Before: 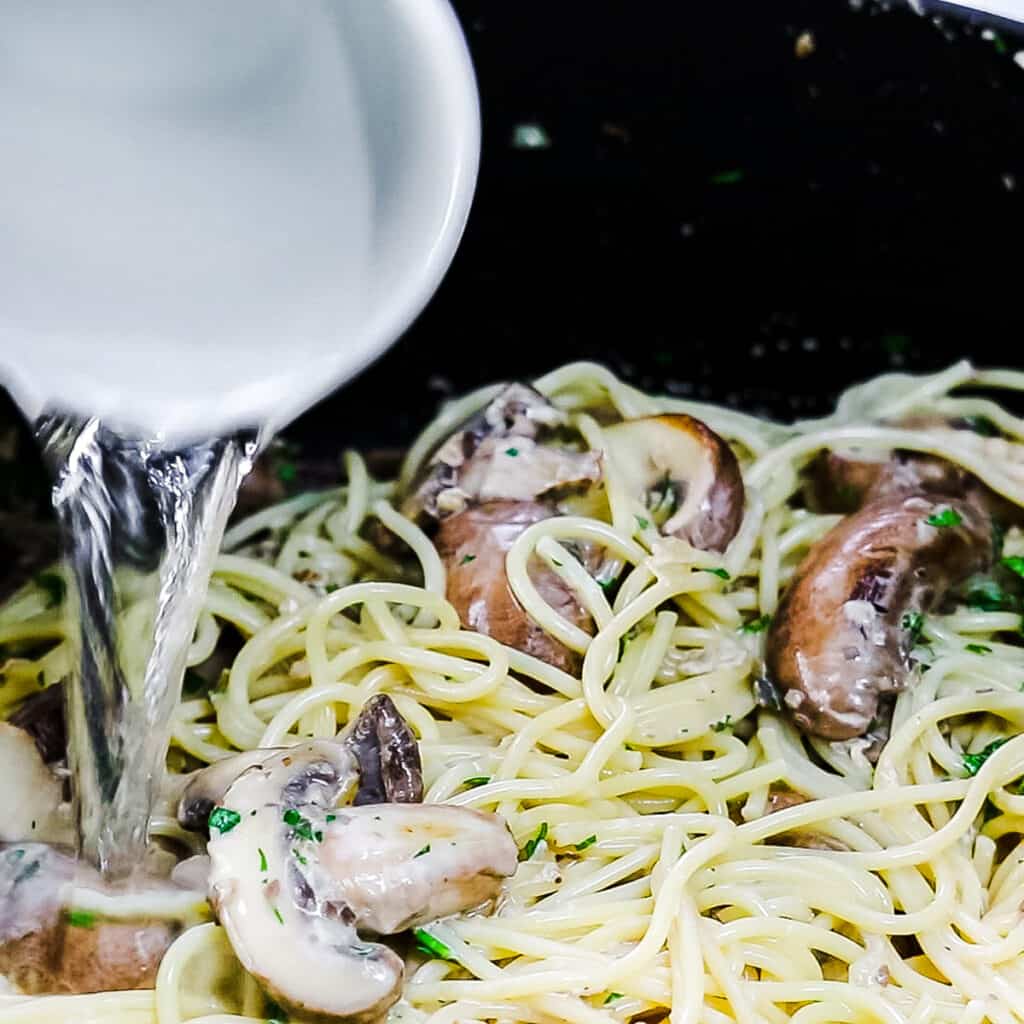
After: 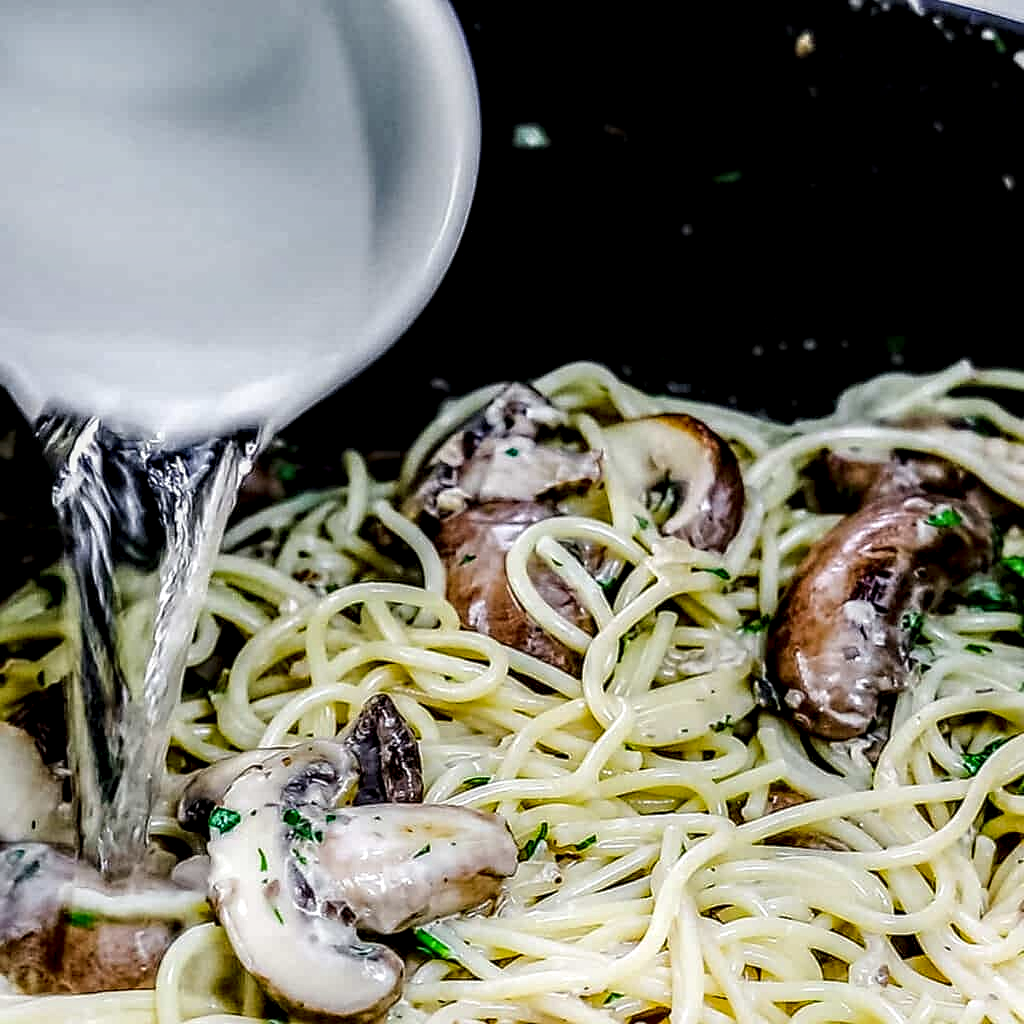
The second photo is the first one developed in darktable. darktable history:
local contrast: highlights 17%, detail 187%
exposure: exposure -0.156 EV, compensate highlight preservation false
sharpen: radius 1.48, amount 0.395, threshold 1.283
